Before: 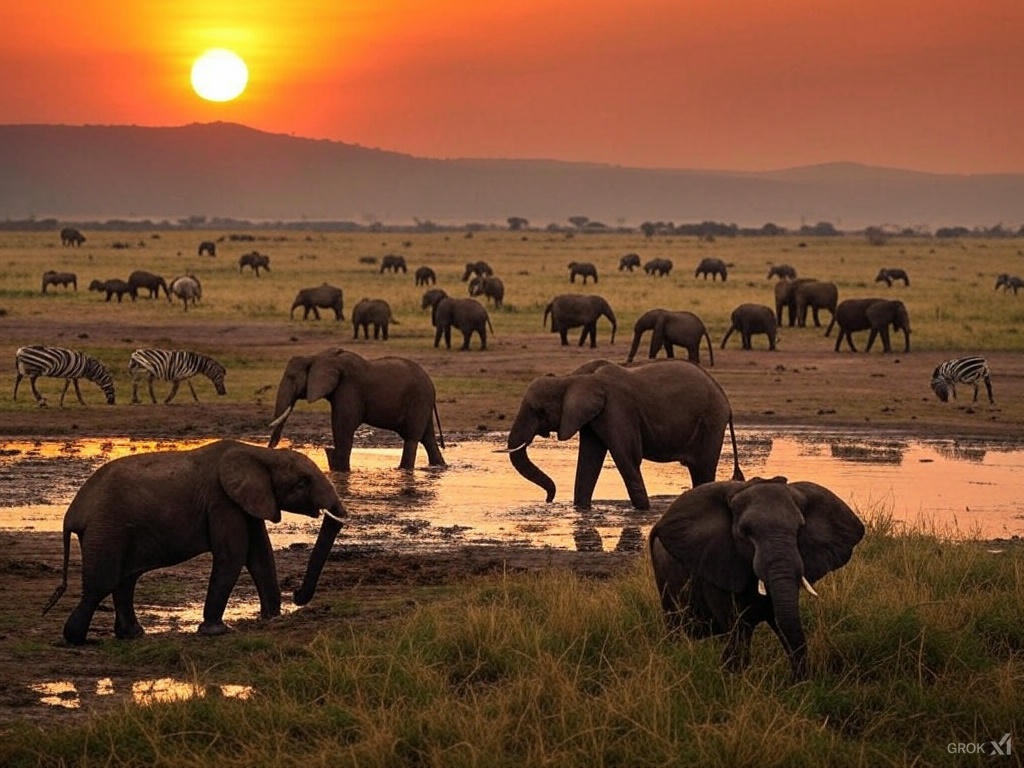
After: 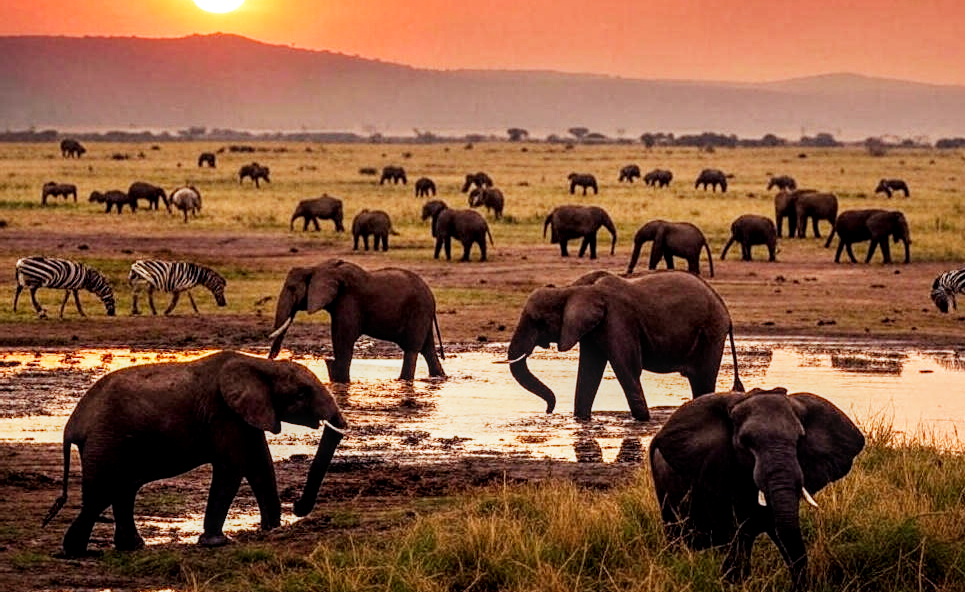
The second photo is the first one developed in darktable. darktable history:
exposure: exposure 1 EV, compensate highlight preservation false
crop and rotate: angle 0.03°, top 11.643%, right 5.651%, bottom 11.189%
local contrast: on, module defaults
color balance: gamma [0.9, 0.988, 0.975, 1.025], gain [1.05, 1, 1, 1]
filmic rgb: black relative exposure -16 EV, white relative exposure 5.31 EV, hardness 5.9, contrast 1.25, preserve chrominance no, color science v5 (2021)
